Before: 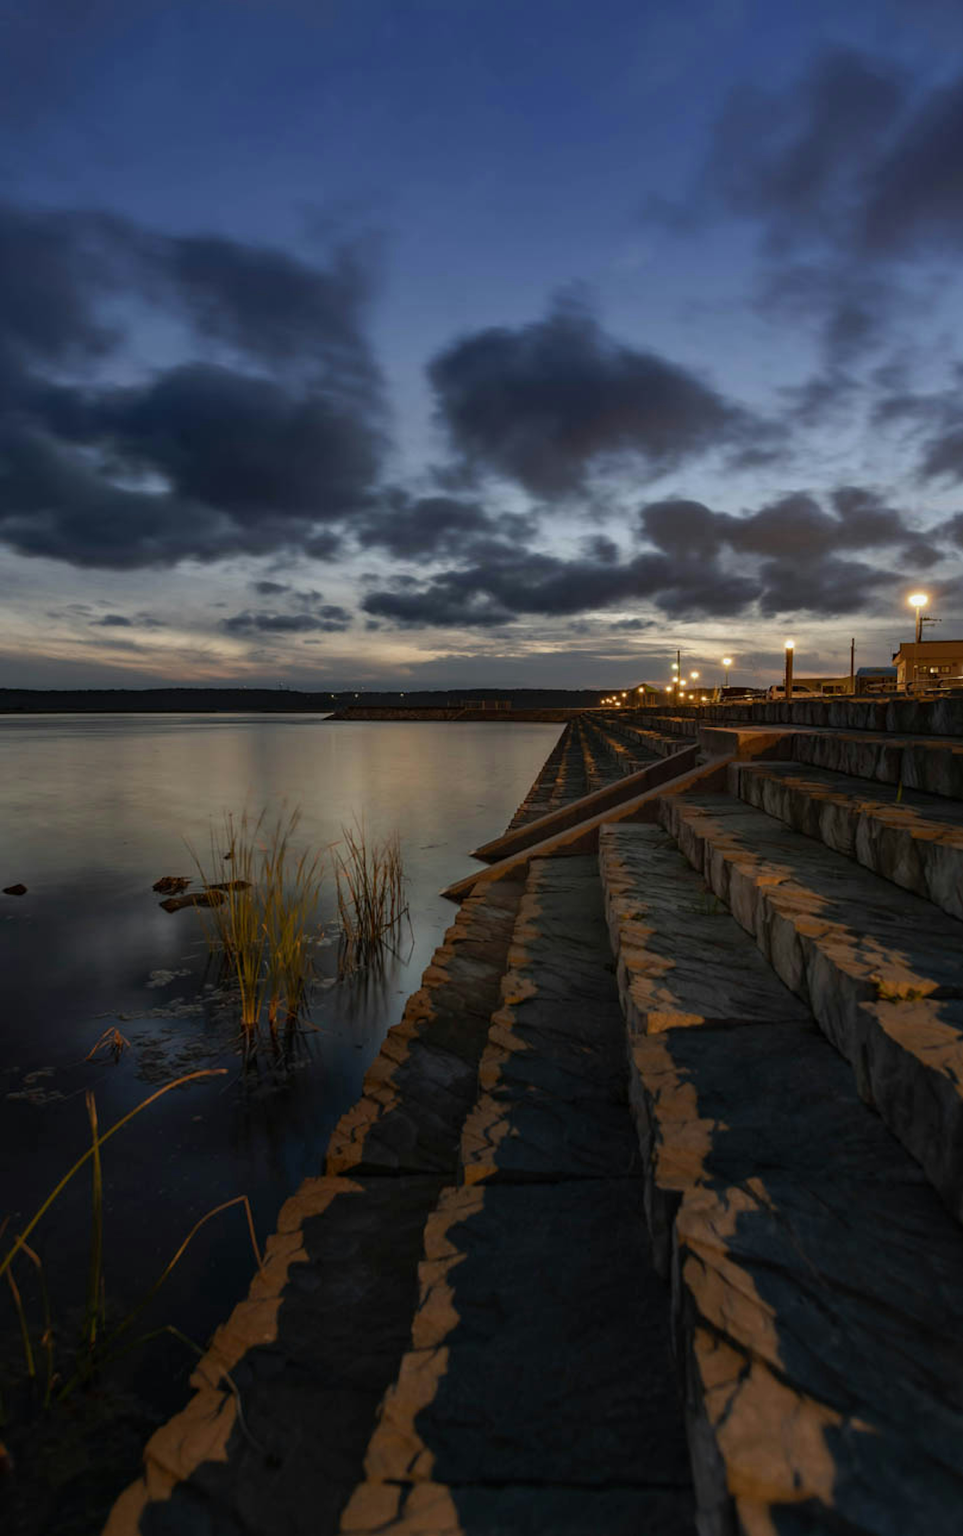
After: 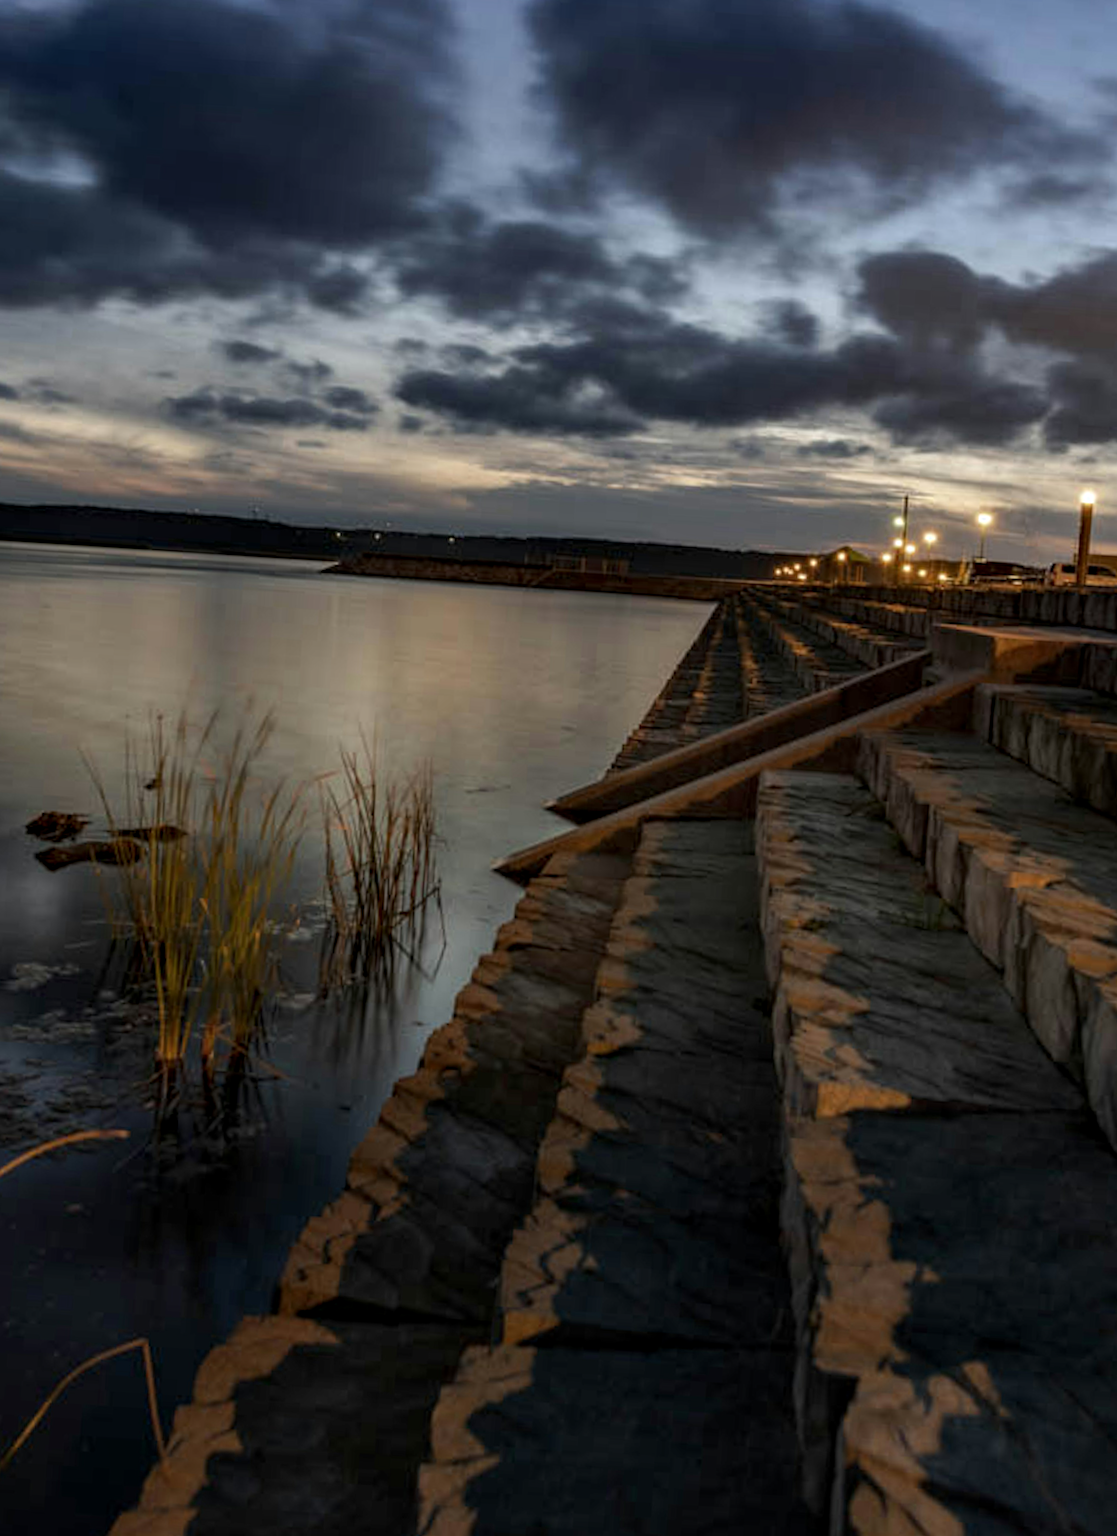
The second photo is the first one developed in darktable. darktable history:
local contrast: detail 130%
crop and rotate: angle -3.62°, left 9.928%, top 20.774%, right 11.904%, bottom 11.854%
